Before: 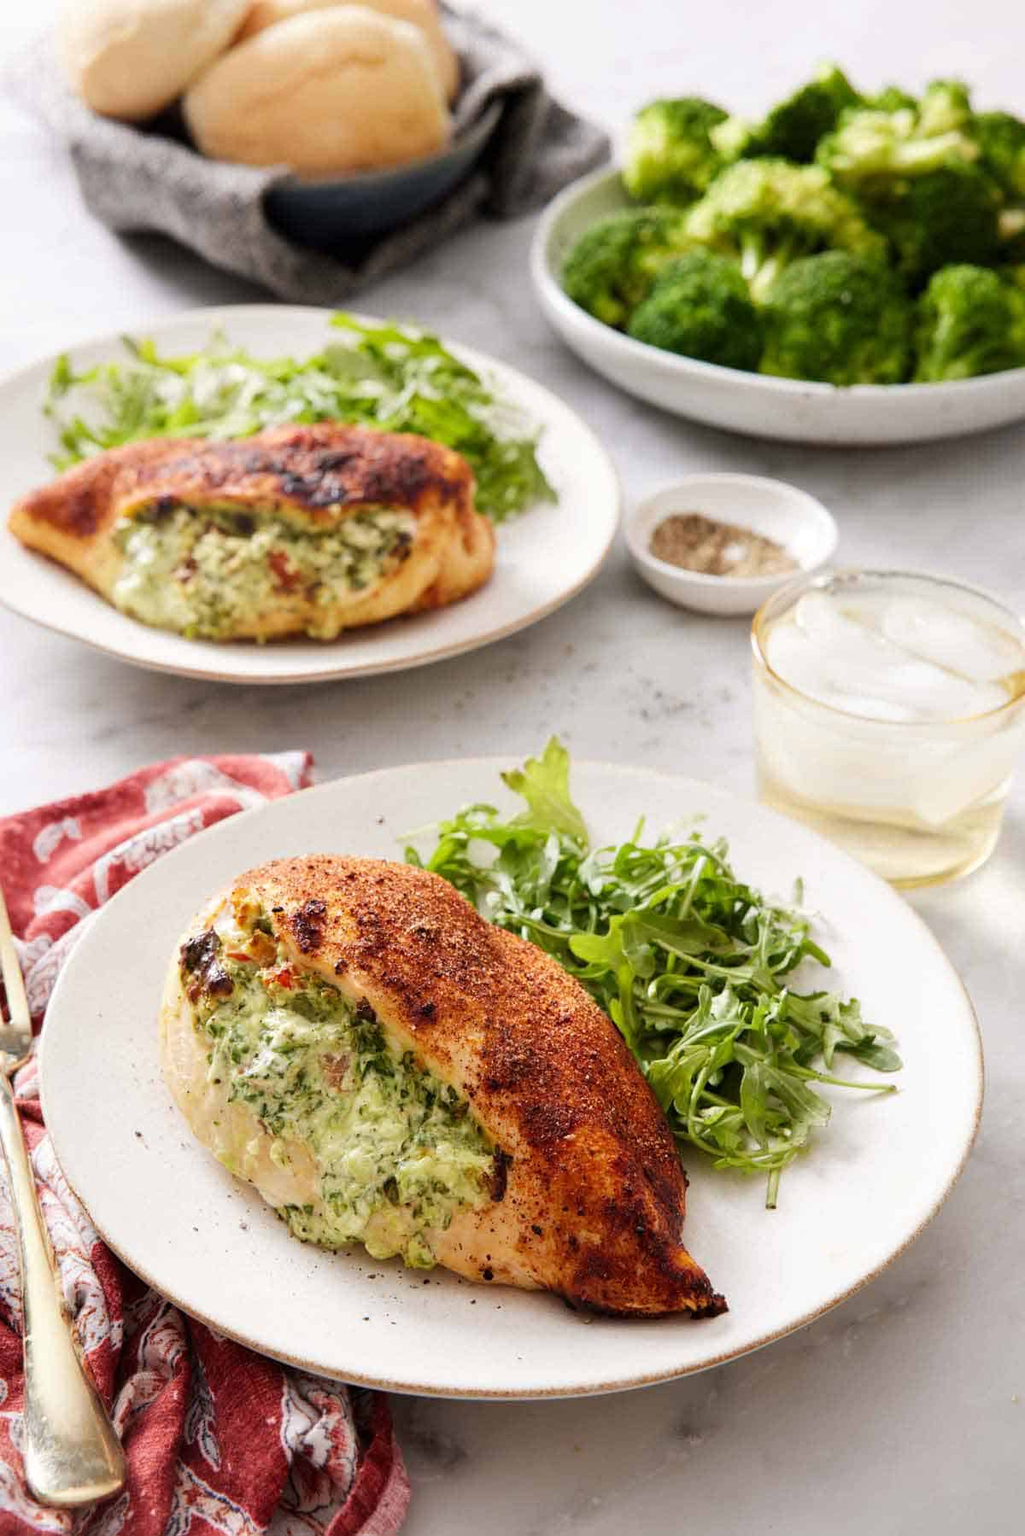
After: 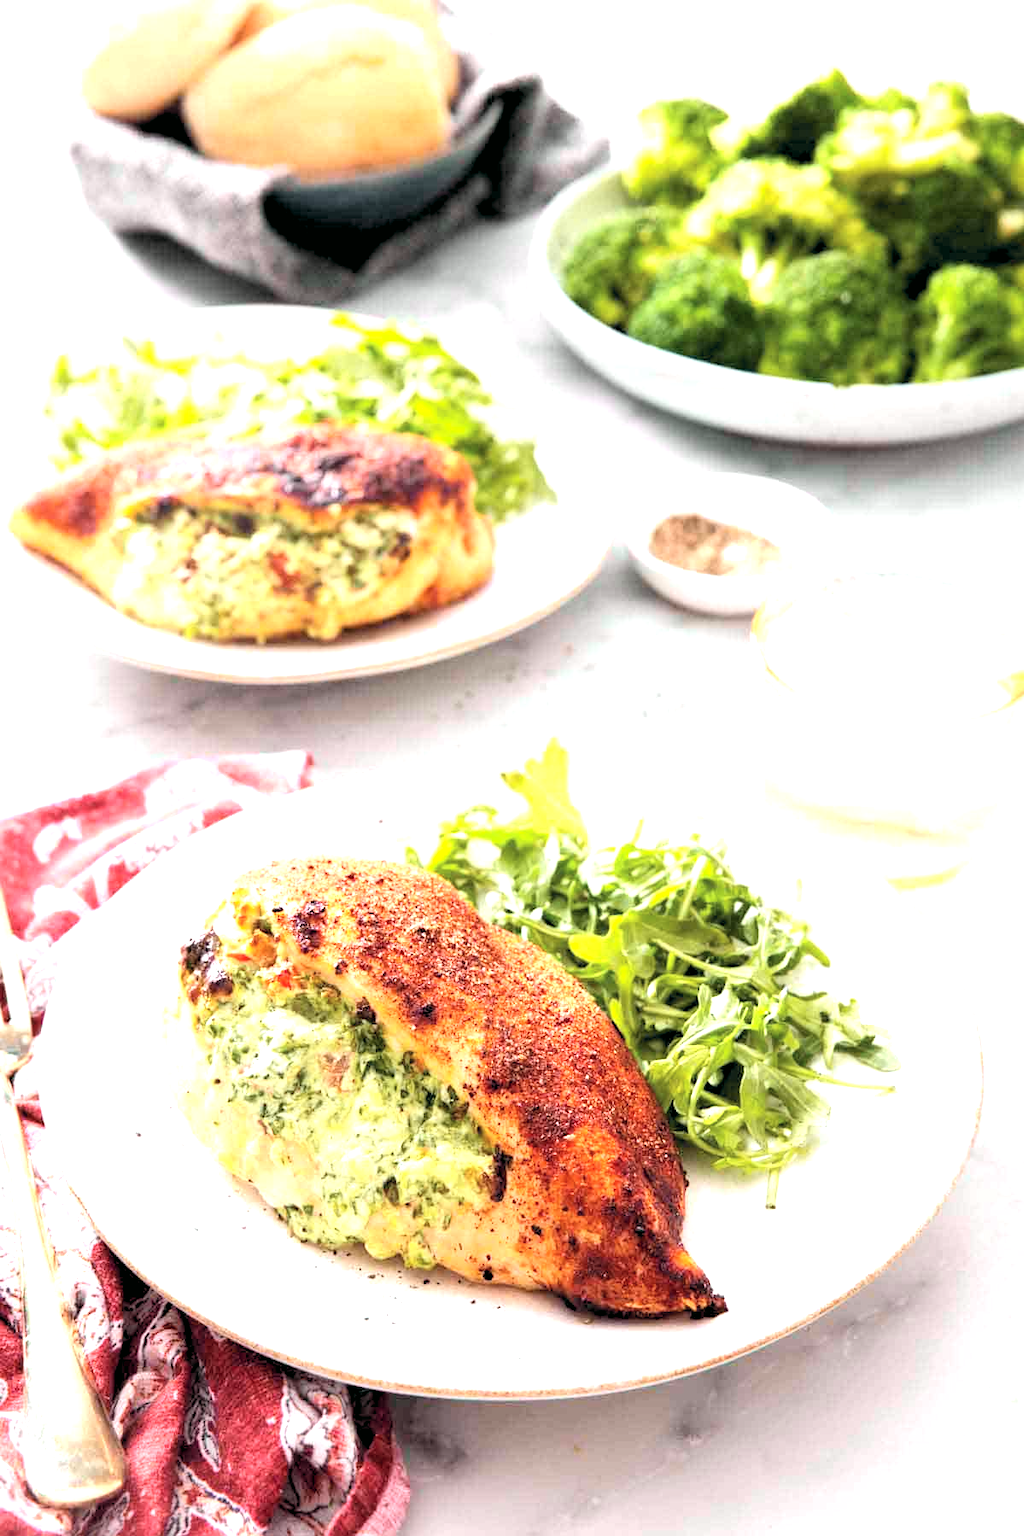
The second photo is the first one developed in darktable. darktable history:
rgb levels: levels [[0.01, 0.419, 0.839], [0, 0.5, 1], [0, 0.5, 1]]
exposure: exposure 1.2 EV, compensate highlight preservation false
tone curve: curves: ch0 [(0, 0) (0.822, 0.825) (0.994, 0.955)]; ch1 [(0, 0) (0.226, 0.261) (0.383, 0.397) (0.46, 0.46) (0.498, 0.479) (0.524, 0.523) (0.578, 0.575) (1, 1)]; ch2 [(0, 0) (0.438, 0.456) (0.5, 0.498) (0.547, 0.515) (0.597, 0.58) (0.629, 0.603) (1, 1)], color space Lab, independent channels, preserve colors none
